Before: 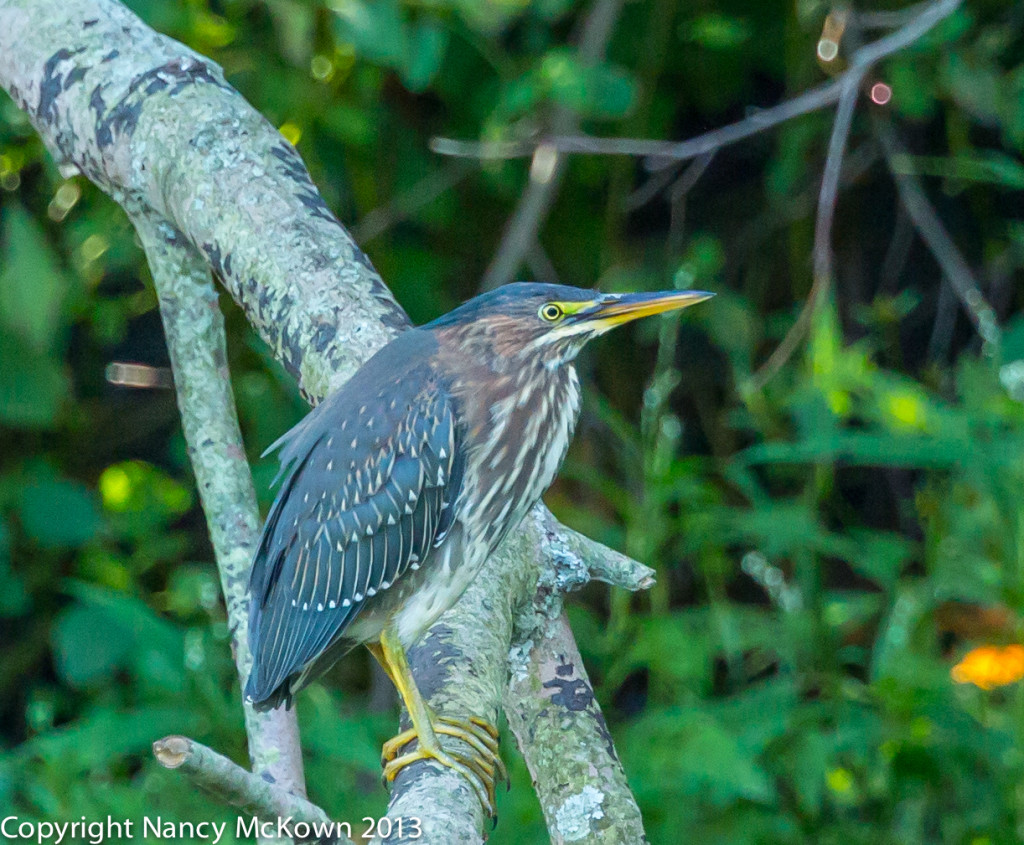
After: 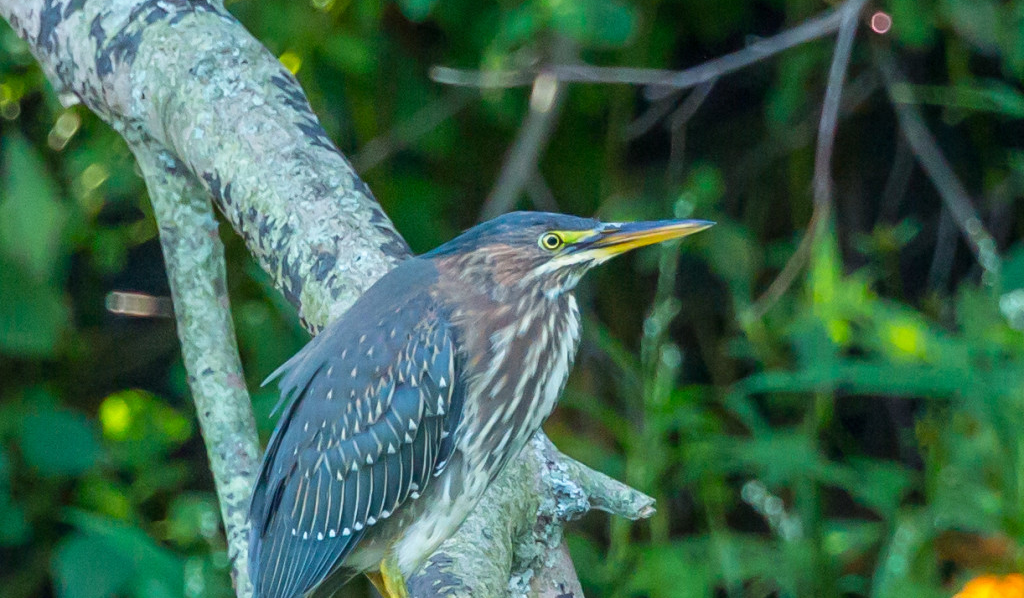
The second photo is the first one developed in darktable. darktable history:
crop and rotate: top 8.512%, bottom 20.719%
